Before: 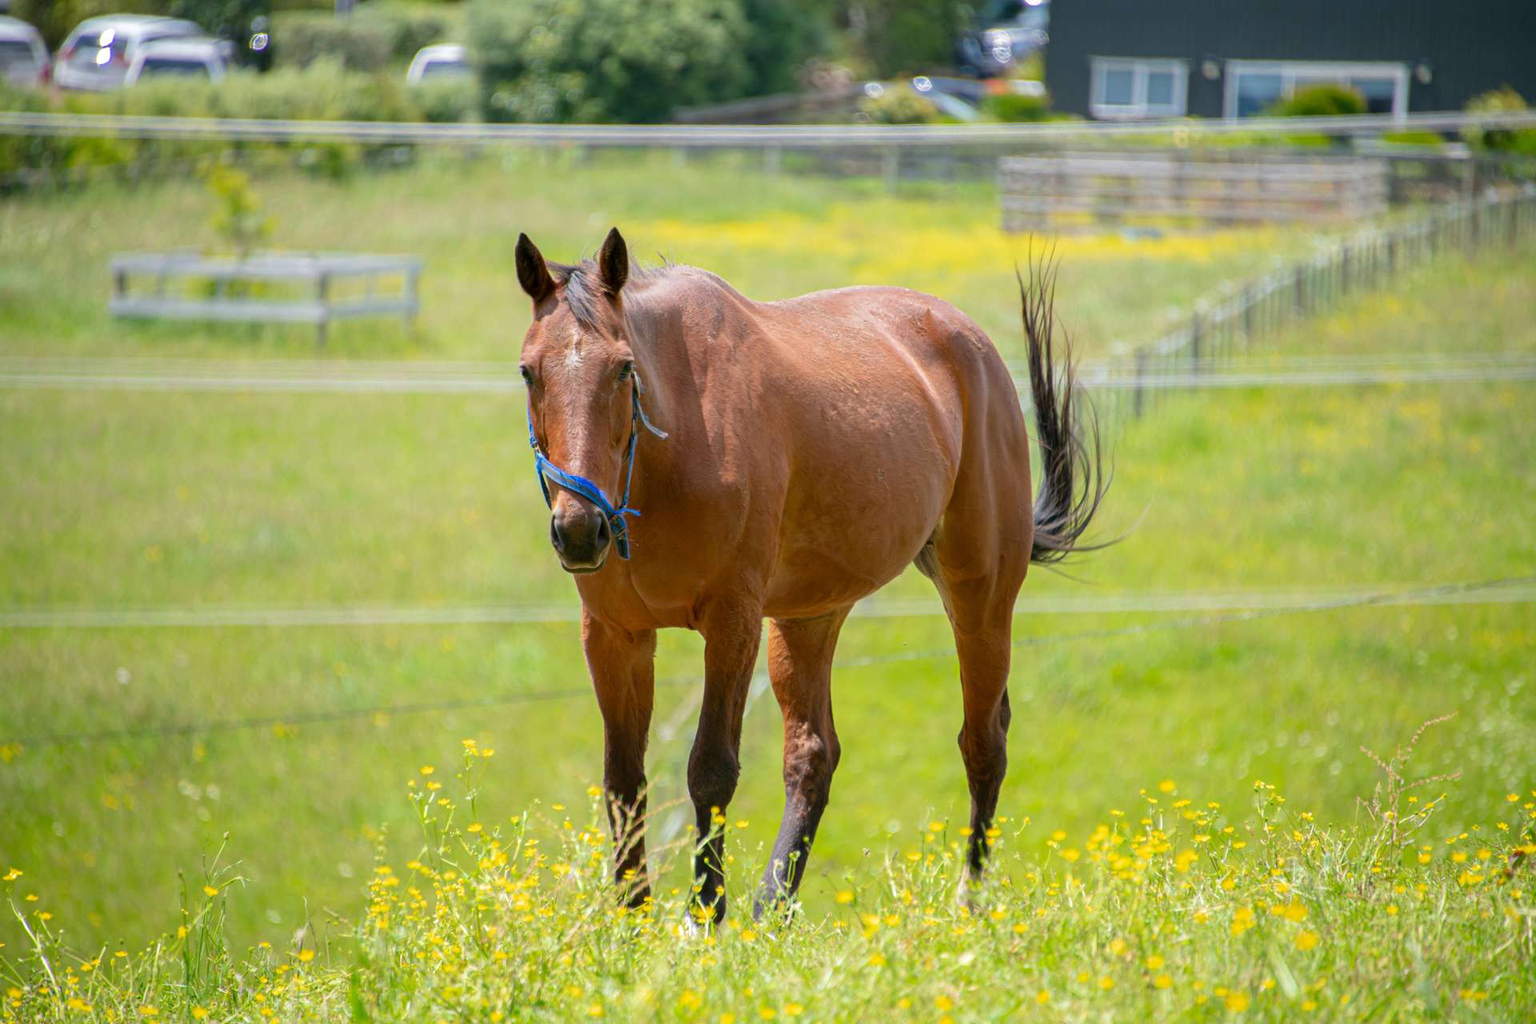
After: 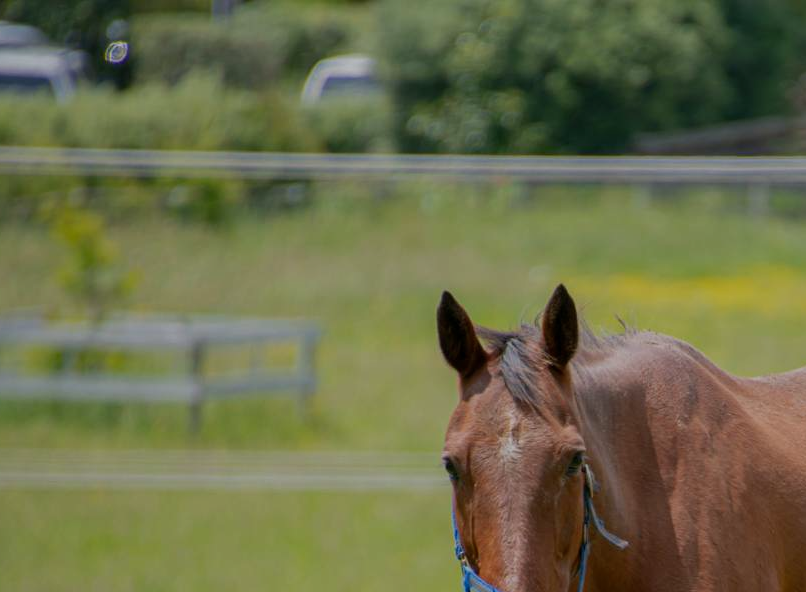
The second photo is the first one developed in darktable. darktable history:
exposure: exposure -1 EV, compensate highlight preservation false
crop and rotate: left 10.817%, top 0.062%, right 47.194%, bottom 53.626%
